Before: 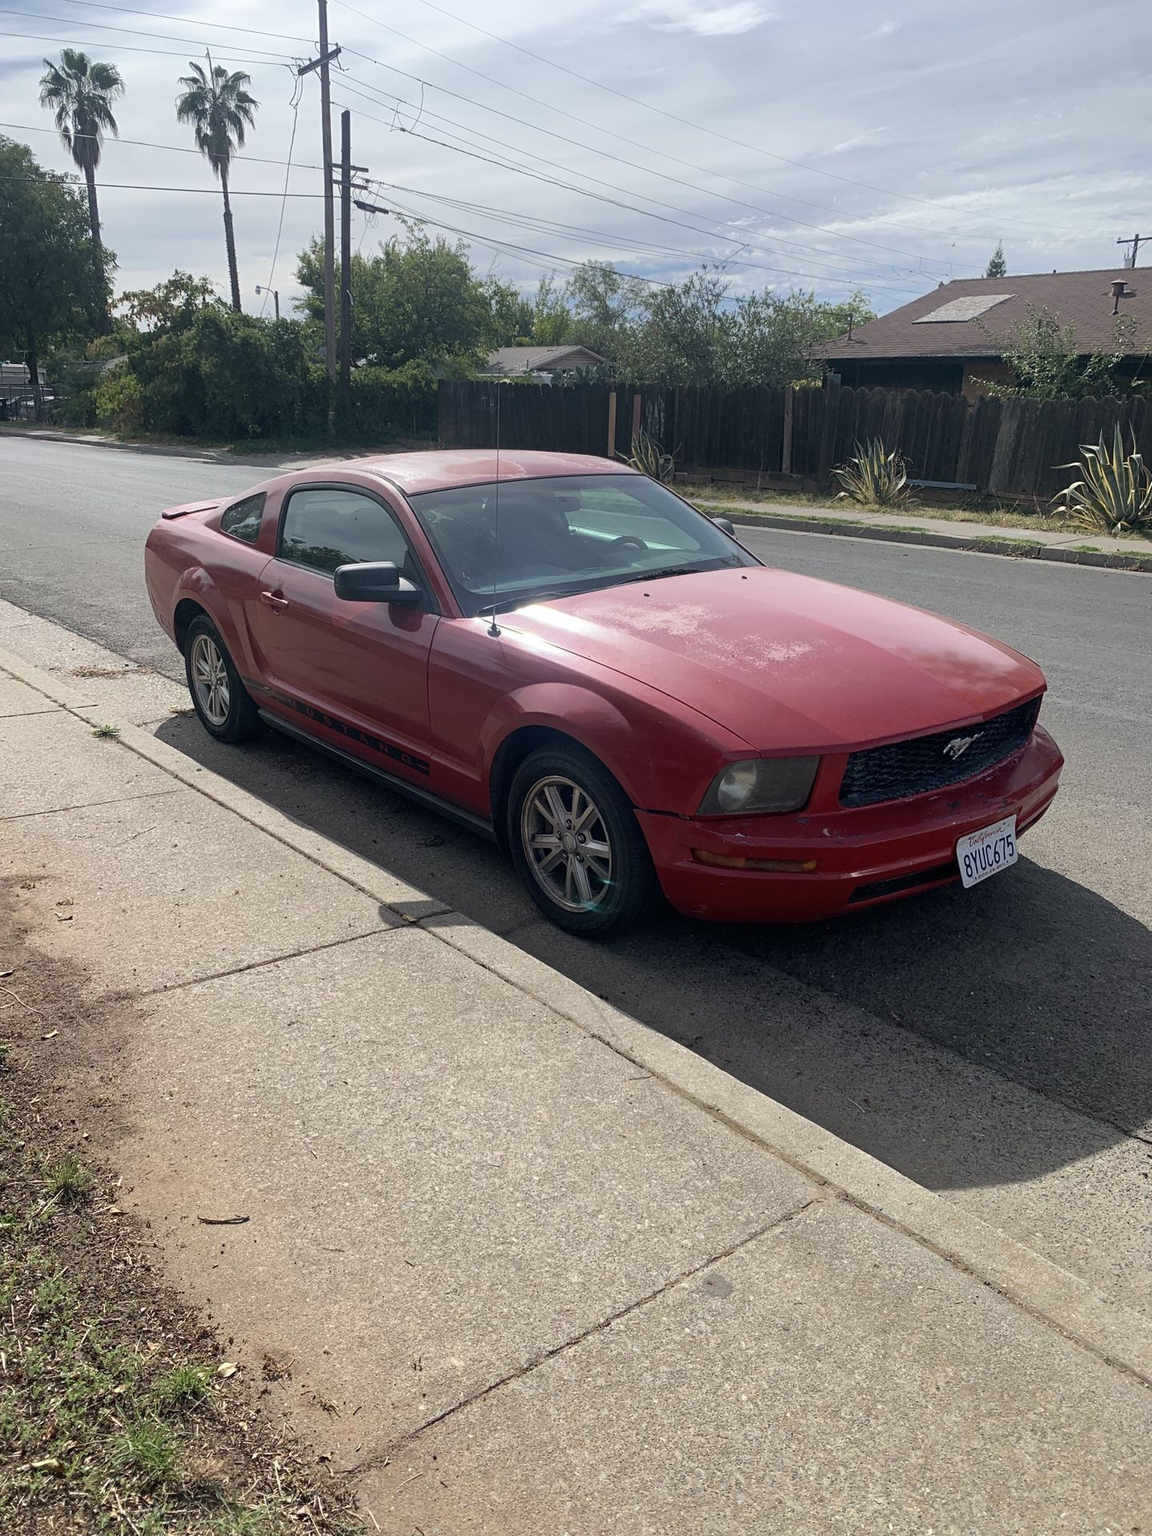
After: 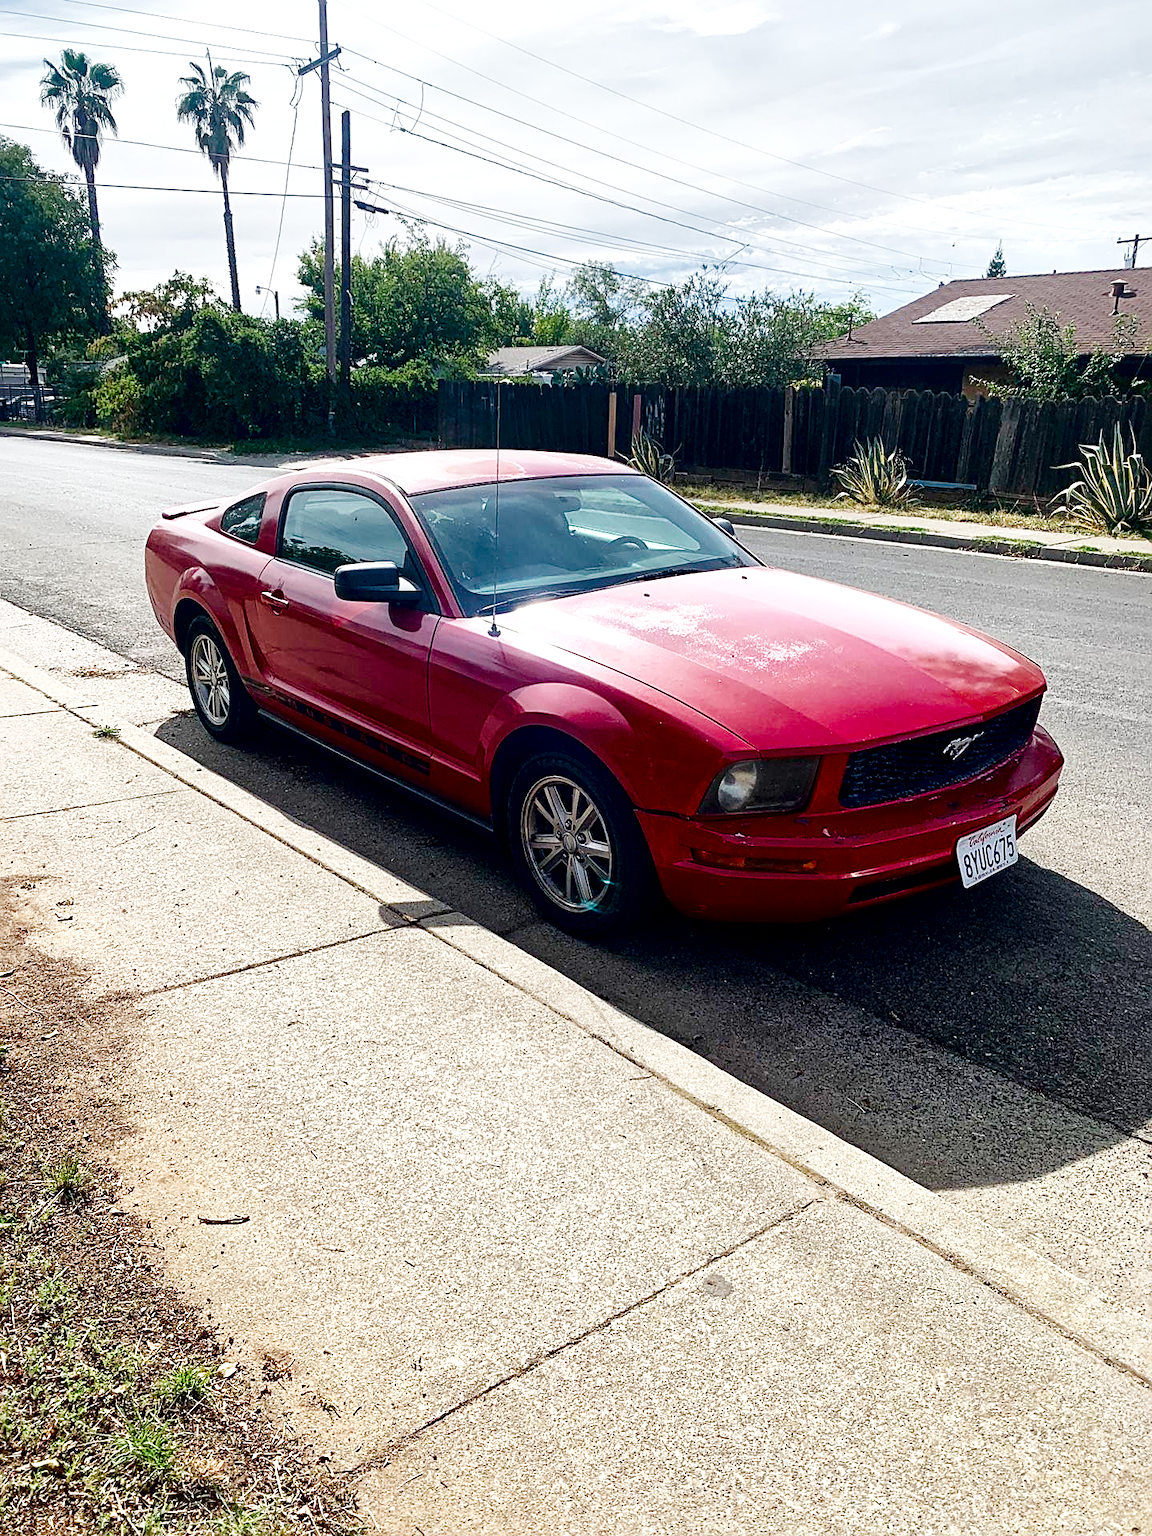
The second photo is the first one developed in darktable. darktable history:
base curve: curves: ch0 [(0, 0.003) (0.001, 0.002) (0.006, 0.004) (0.02, 0.022) (0.048, 0.086) (0.094, 0.234) (0.162, 0.431) (0.258, 0.629) (0.385, 0.8) (0.548, 0.918) (0.751, 0.988) (1, 1)], preserve colors none
local contrast: mode bilateral grid, contrast 19, coarseness 50, detail 173%, midtone range 0.2
sharpen: on, module defaults
contrast brightness saturation: brightness -0.248, saturation 0.201
